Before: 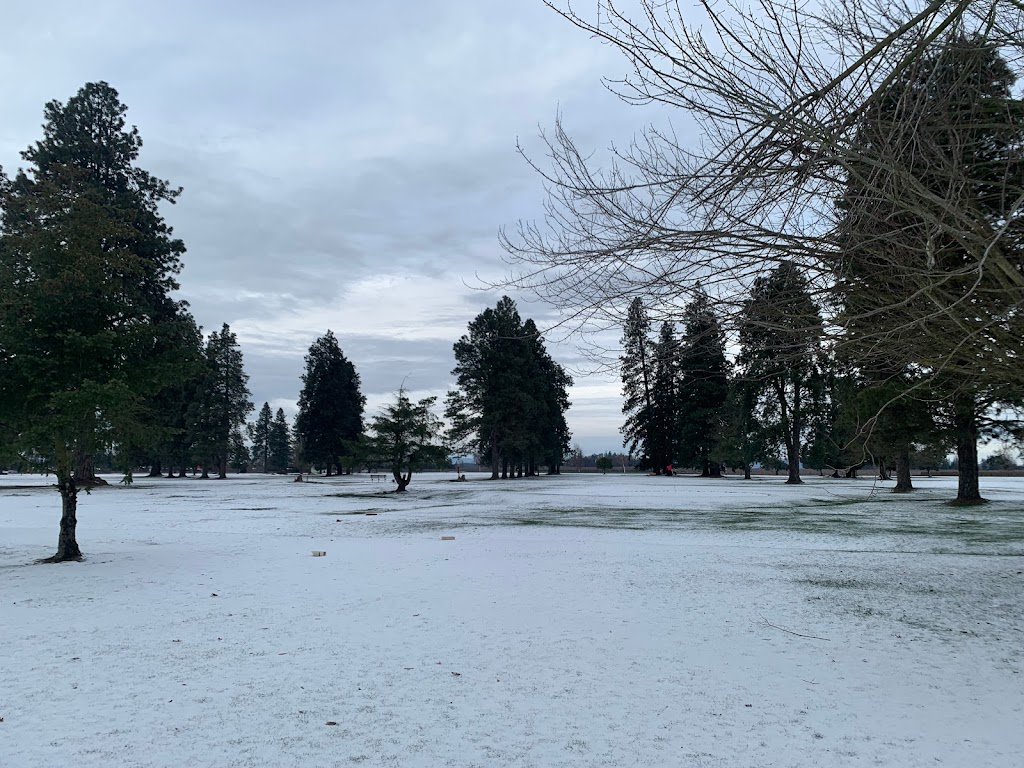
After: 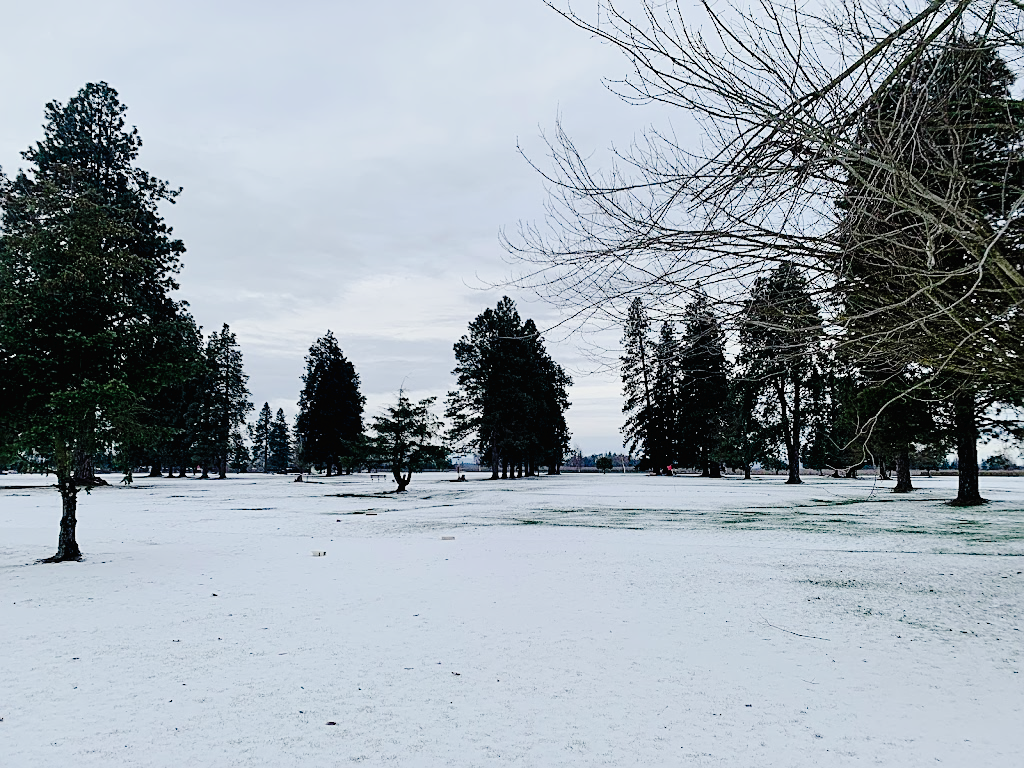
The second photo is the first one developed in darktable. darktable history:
tone curve: curves: ch0 [(0, 0) (0.003, 0.013) (0.011, 0.012) (0.025, 0.011) (0.044, 0.016) (0.069, 0.029) (0.1, 0.045) (0.136, 0.074) (0.177, 0.123) (0.224, 0.207) (0.277, 0.313) (0.335, 0.414) (0.399, 0.509) (0.468, 0.599) (0.543, 0.663) (0.623, 0.728) (0.709, 0.79) (0.801, 0.854) (0.898, 0.925) (1, 1)], preserve colors none
sharpen: amount 0.497
exposure: exposure 0.67 EV, compensate highlight preservation false
filmic rgb: black relative exposure -7.65 EV, white relative exposure 4.56 EV, hardness 3.61, iterations of high-quality reconstruction 10
